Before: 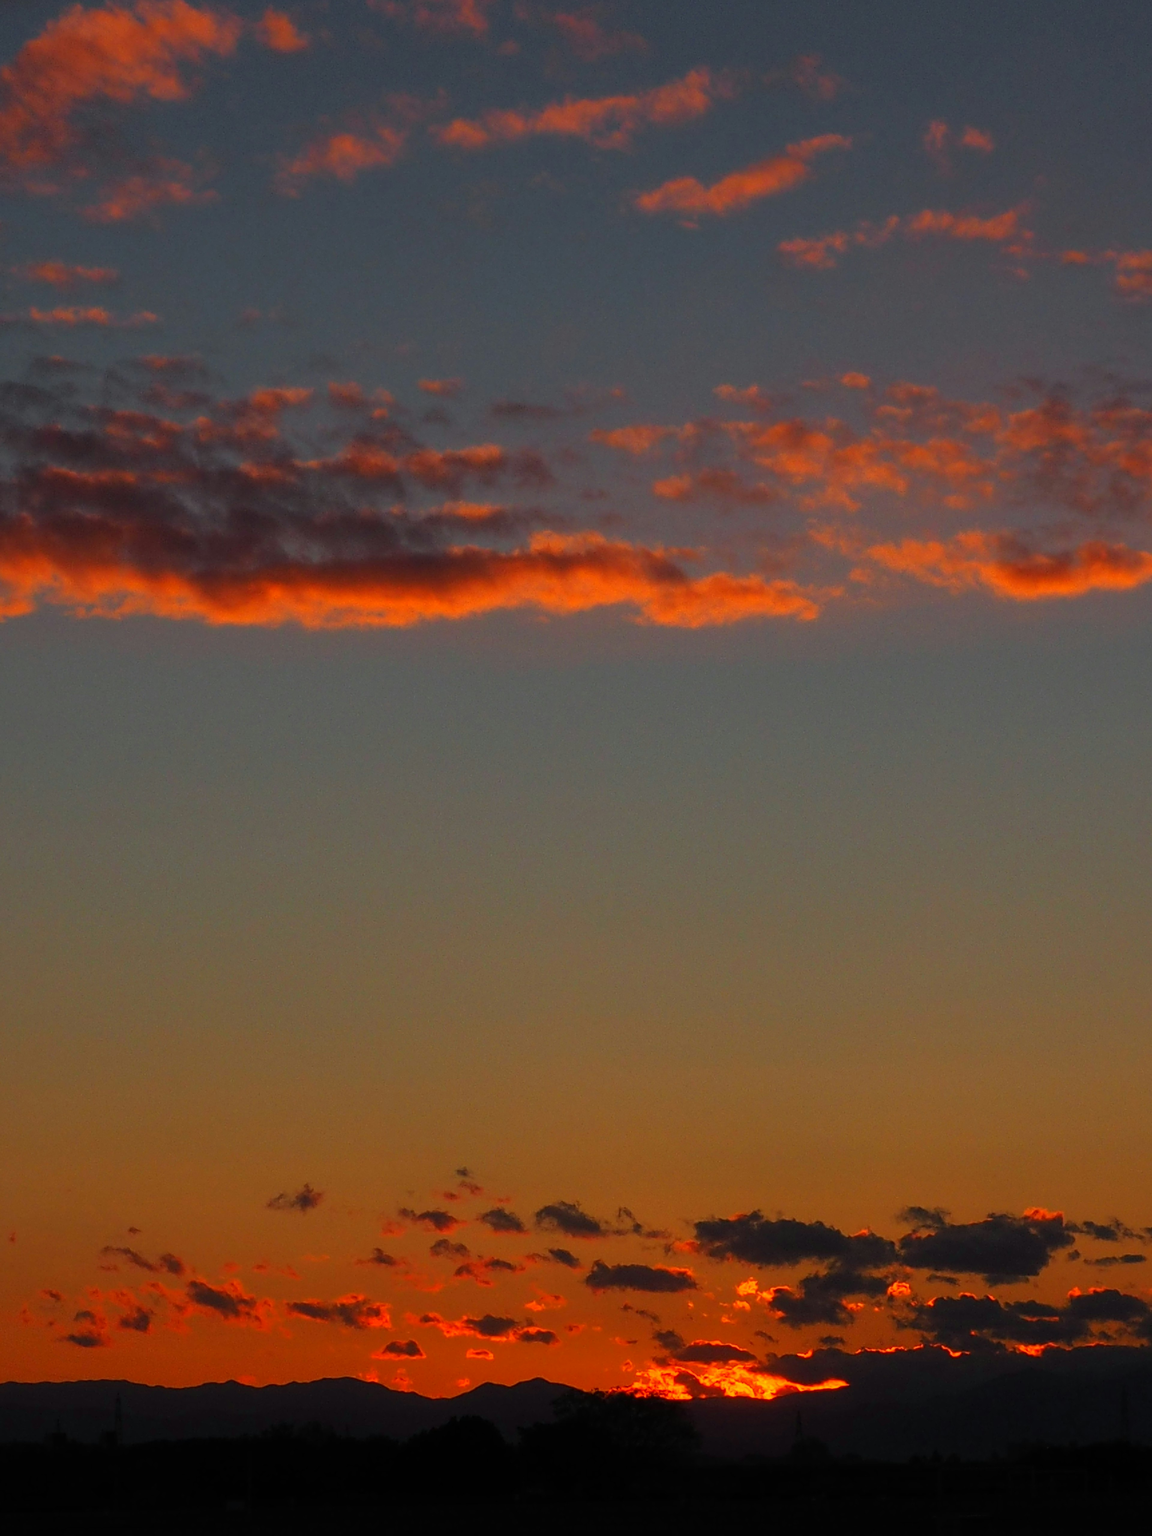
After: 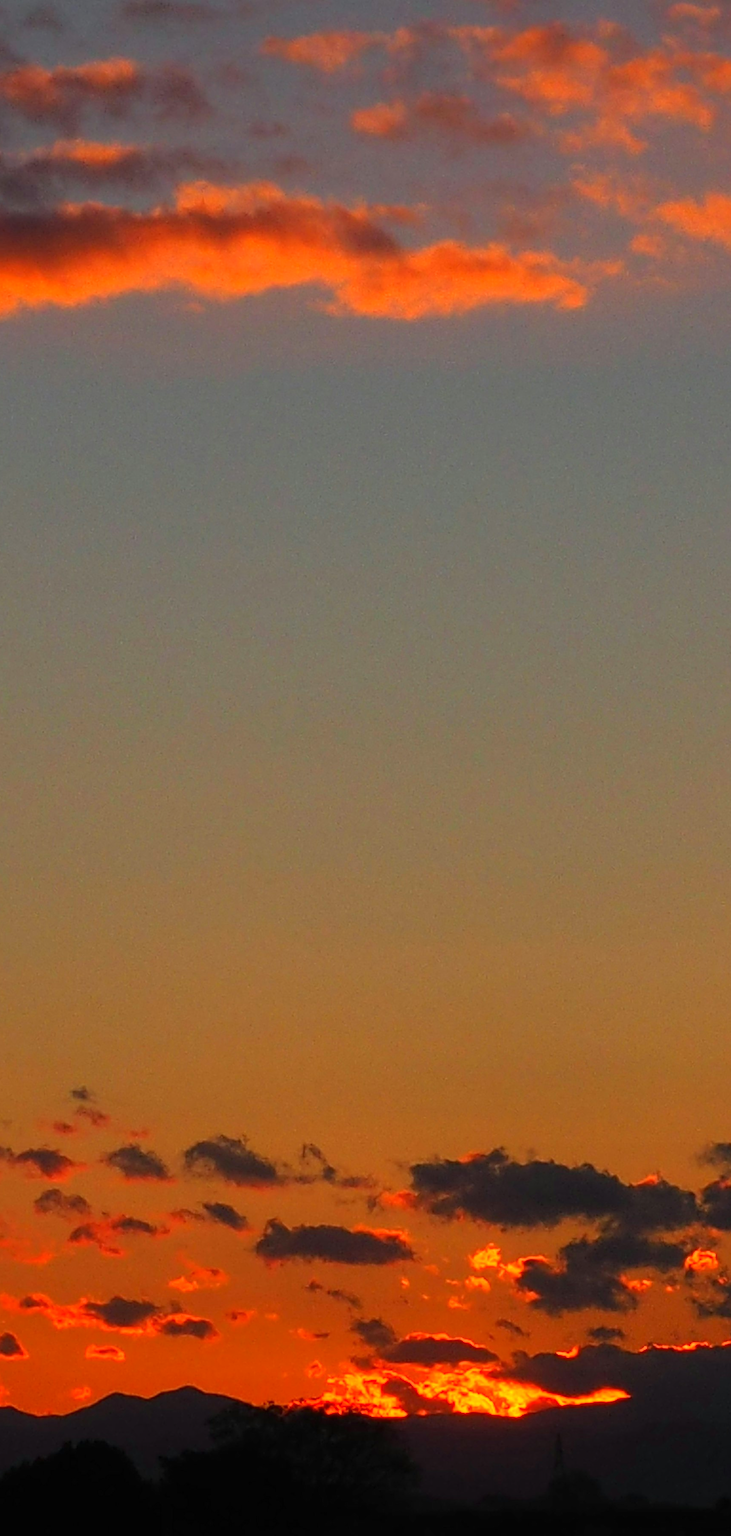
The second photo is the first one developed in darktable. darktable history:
crop: left 35.27%, top 26.272%, right 20.097%, bottom 3.416%
exposure: black level correction 0, exposure 0.498 EV, compensate highlight preservation false
